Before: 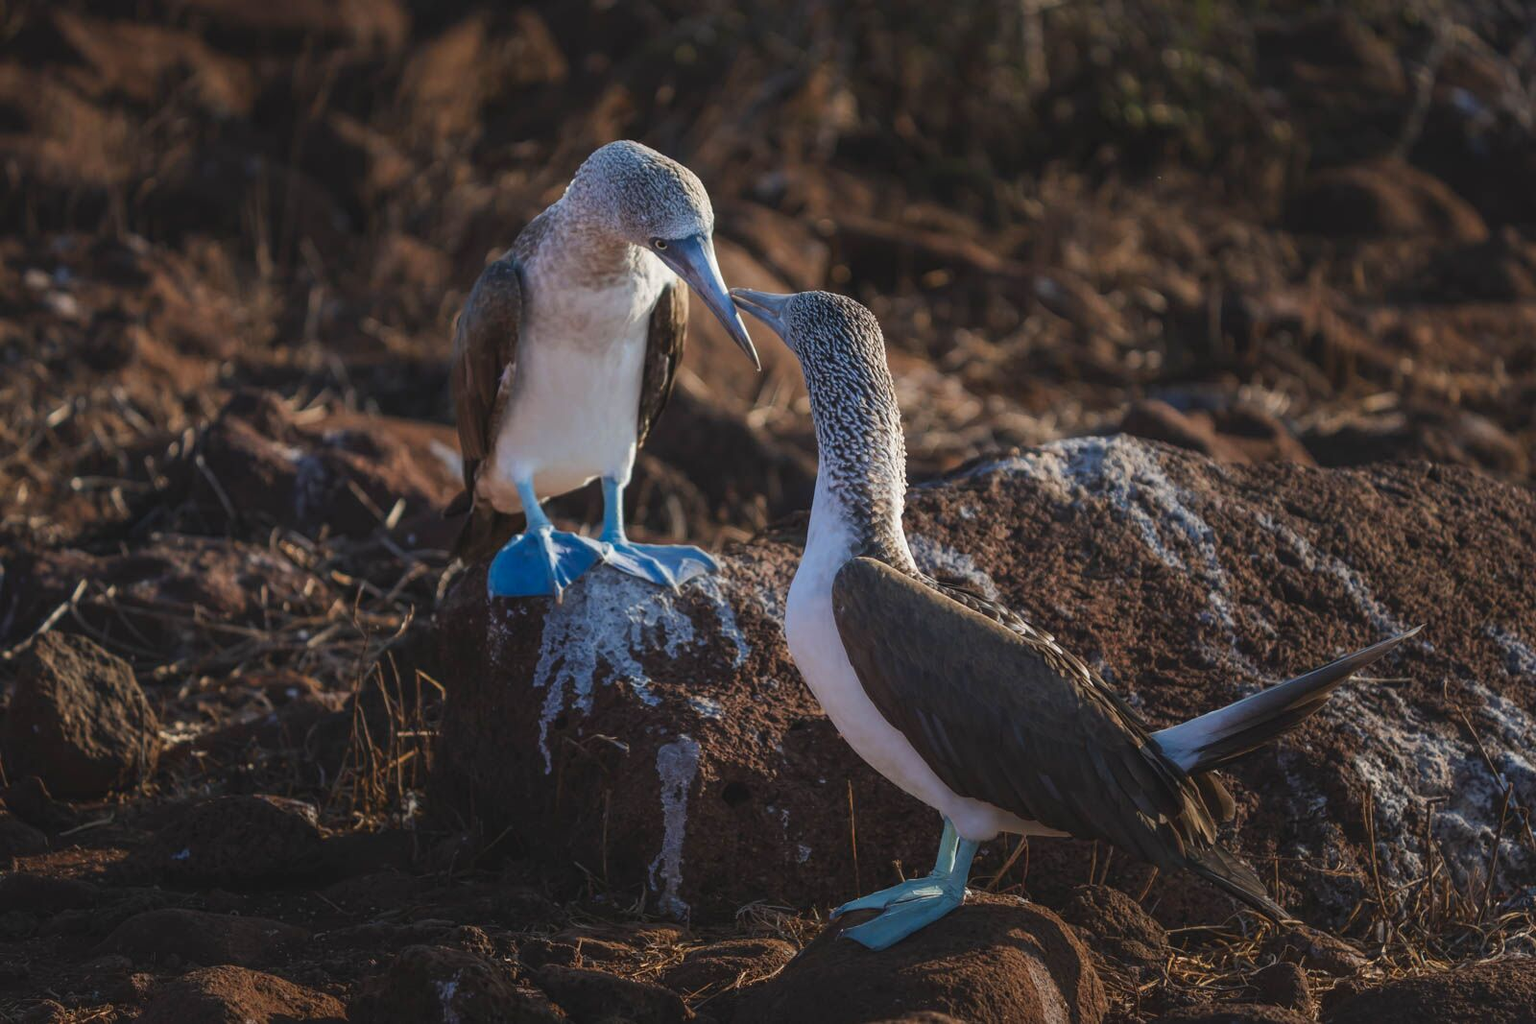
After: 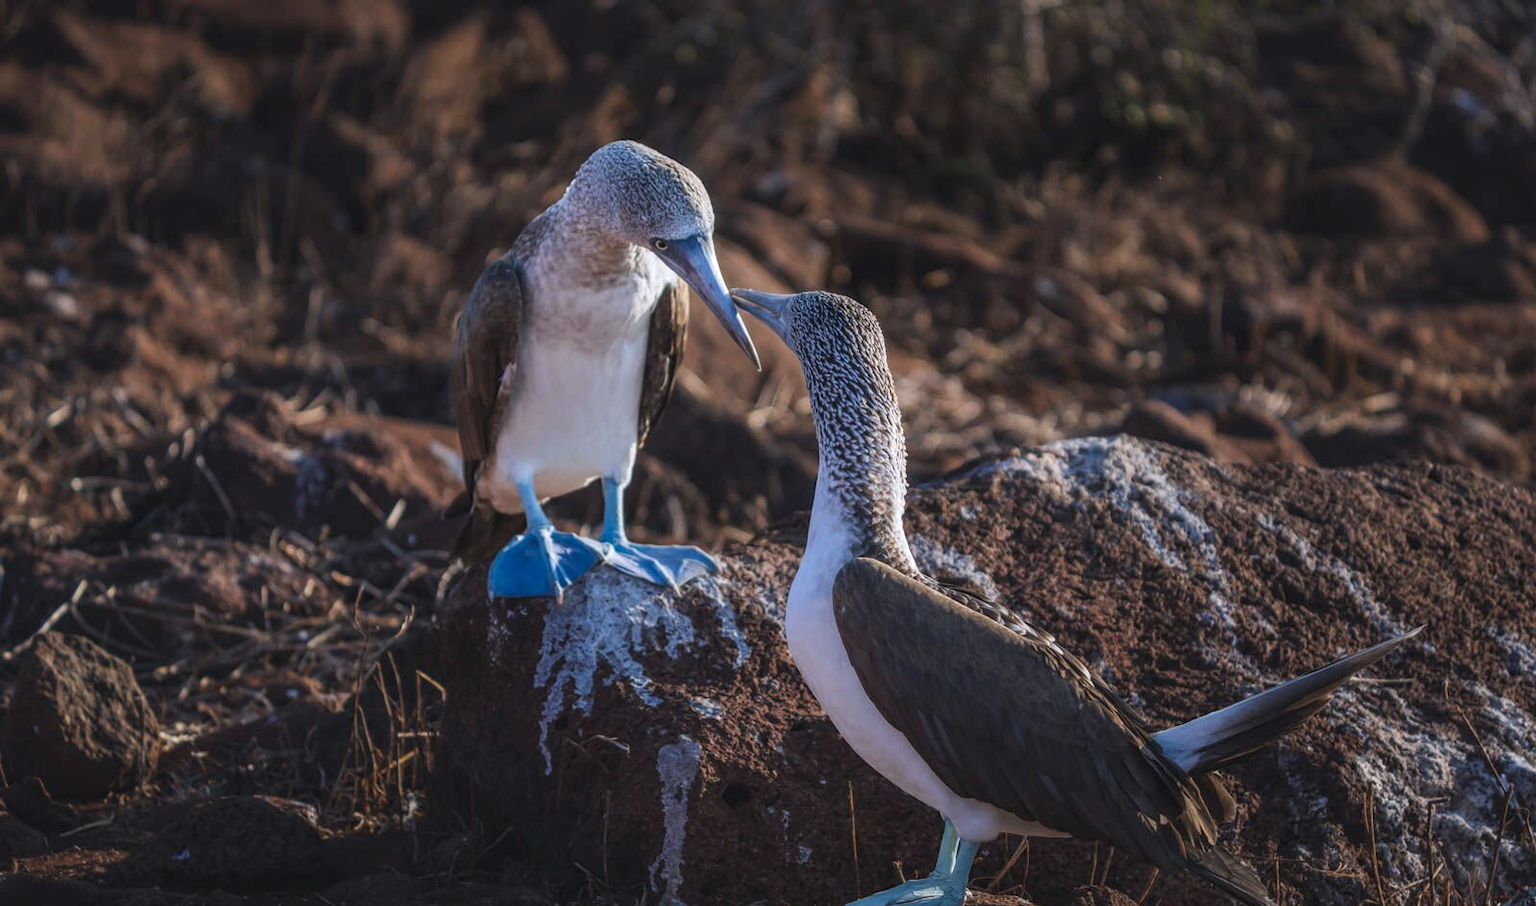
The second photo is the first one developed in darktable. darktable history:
color calibration: gray › normalize channels true, illuminant as shot in camera, x 0.358, y 0.373, temperature 4628.91 K, gamut compression 0.027
crop and rotate: top 0%, bottom 11.436%
local contrast: on, module defaults
